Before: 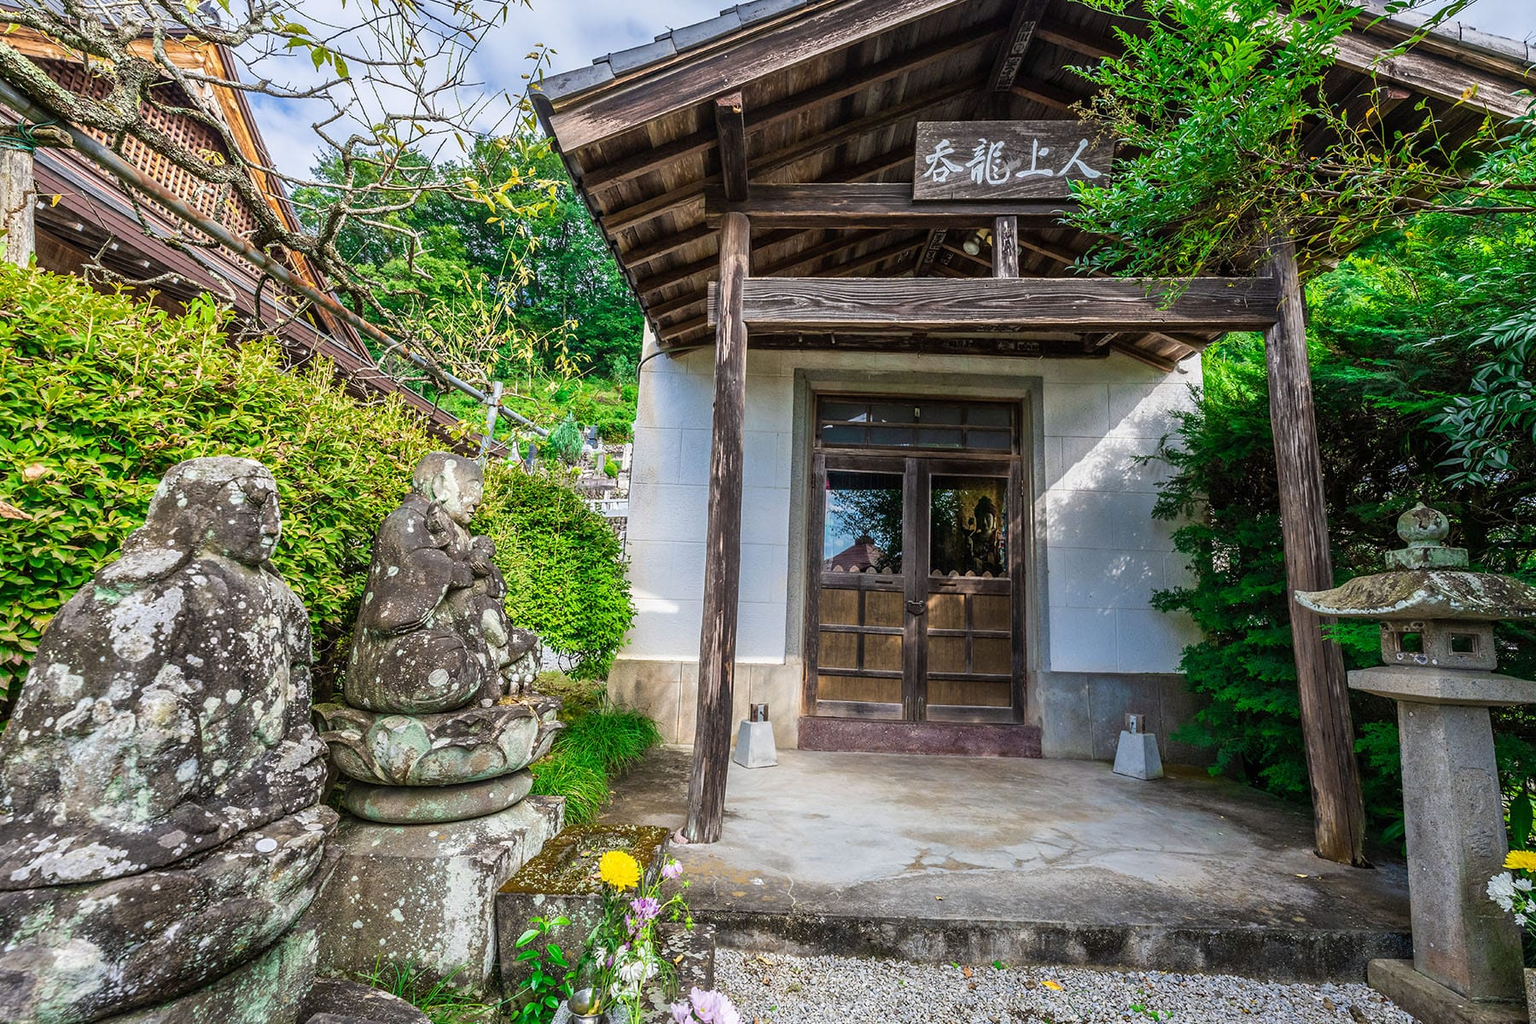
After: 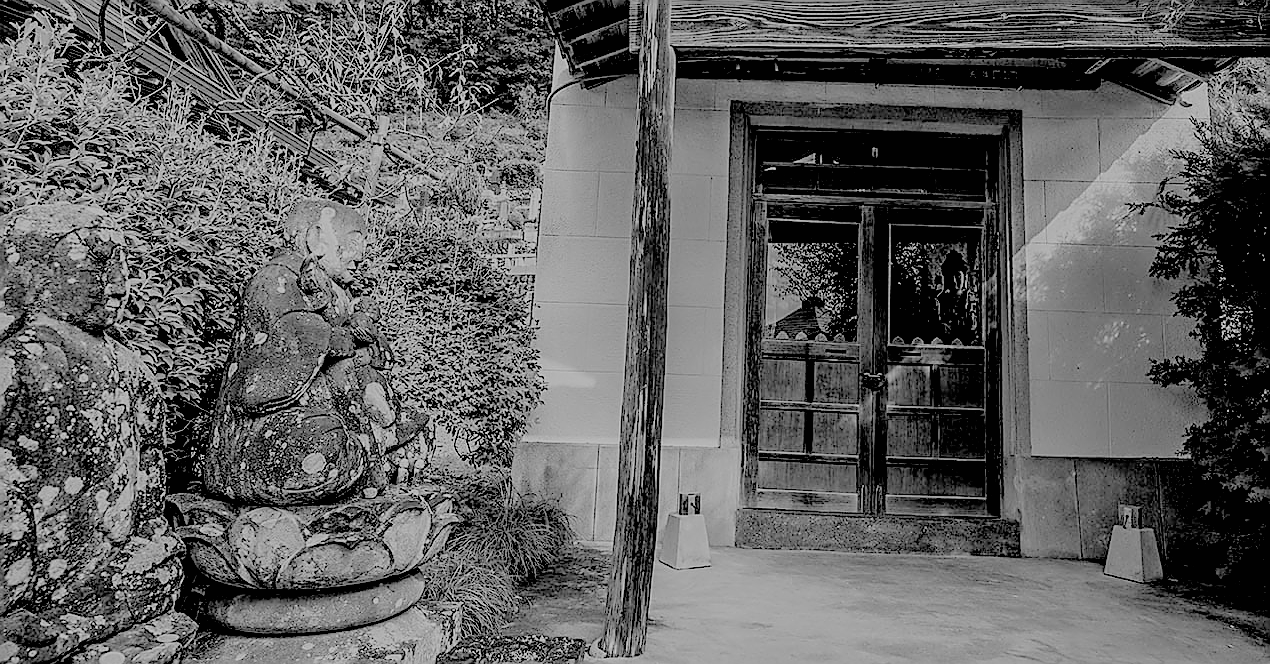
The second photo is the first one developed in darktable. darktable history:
crop: left 11.123%, top 27.61%, right 18.3%, bottom 17.034%
velvia: on, module defaults
filmic rgb: black relative exposure -4.42 EV, white relative exposure 6.58 EV, hardness 1.85, contrast 0.5
white balance: emerald 1
rgb levels: levels [[0.029, 0.461, 0.922], [0, 0.5, 1], [0, 0.5, 1]]
monochrome: a 32, b 64, size 2.3
sharpen: radius 1.4, amount 1.25, threshold 0.7
contrast brightness saturation: contrast 0.1, brightness 0.02, saturation 0.02
